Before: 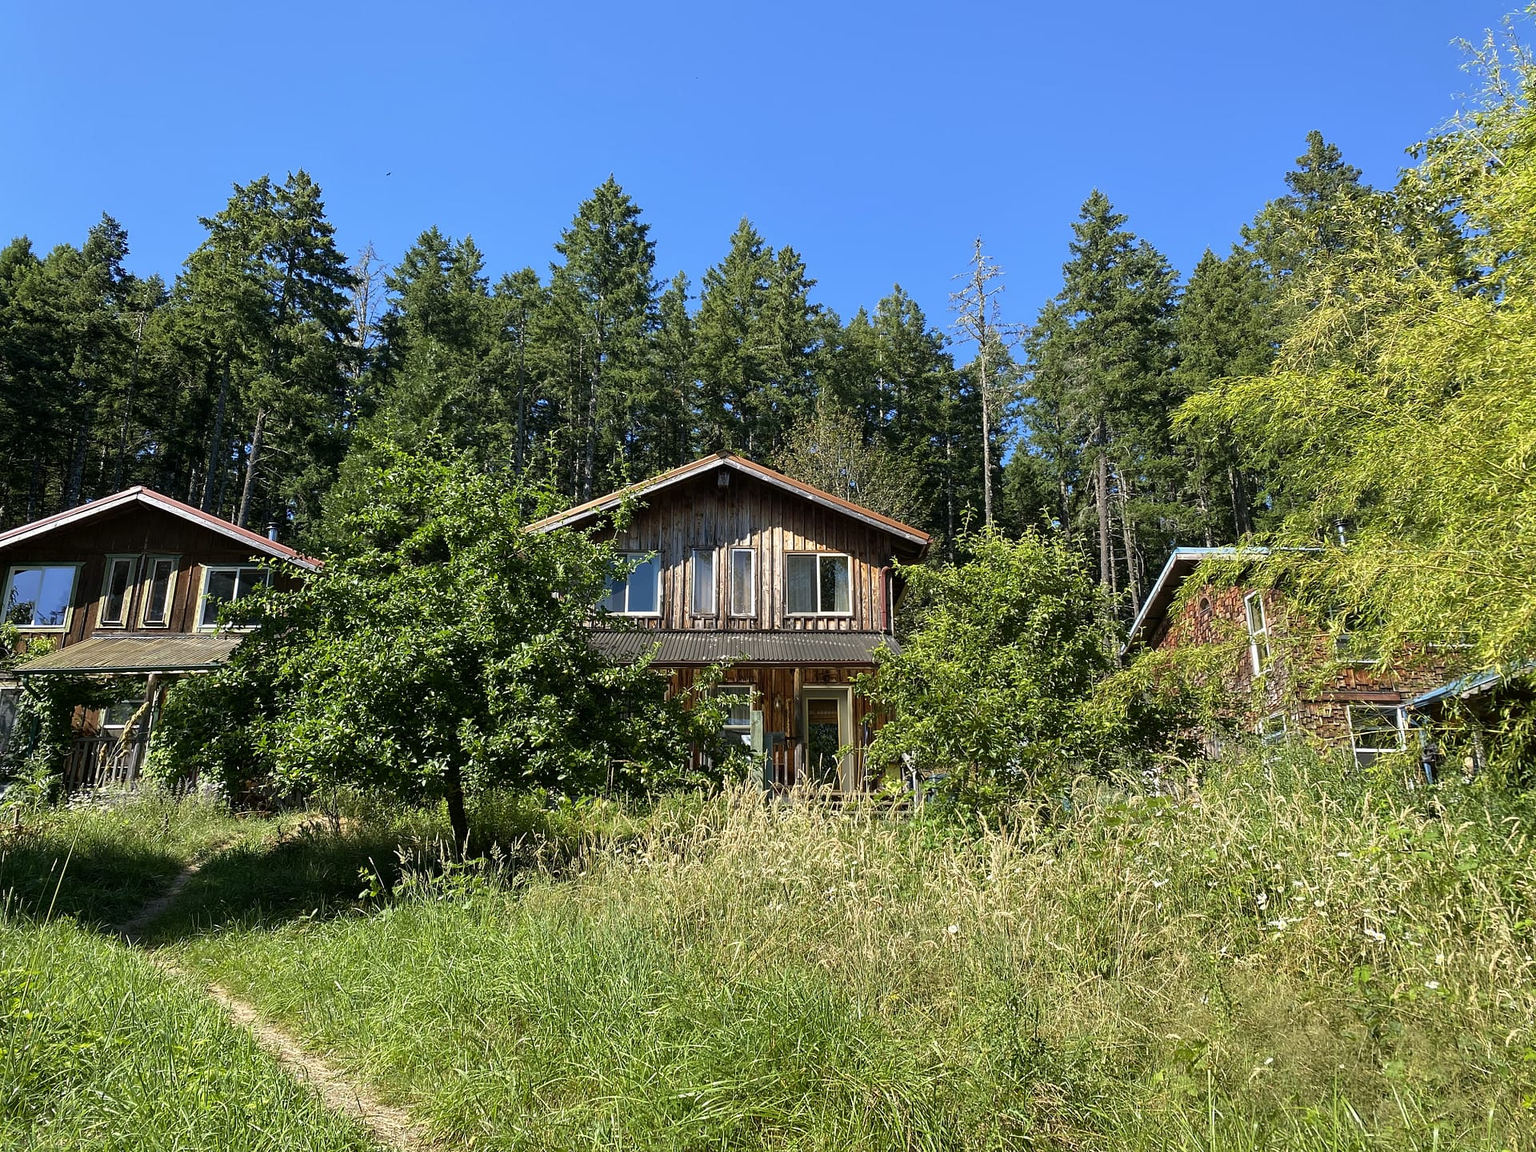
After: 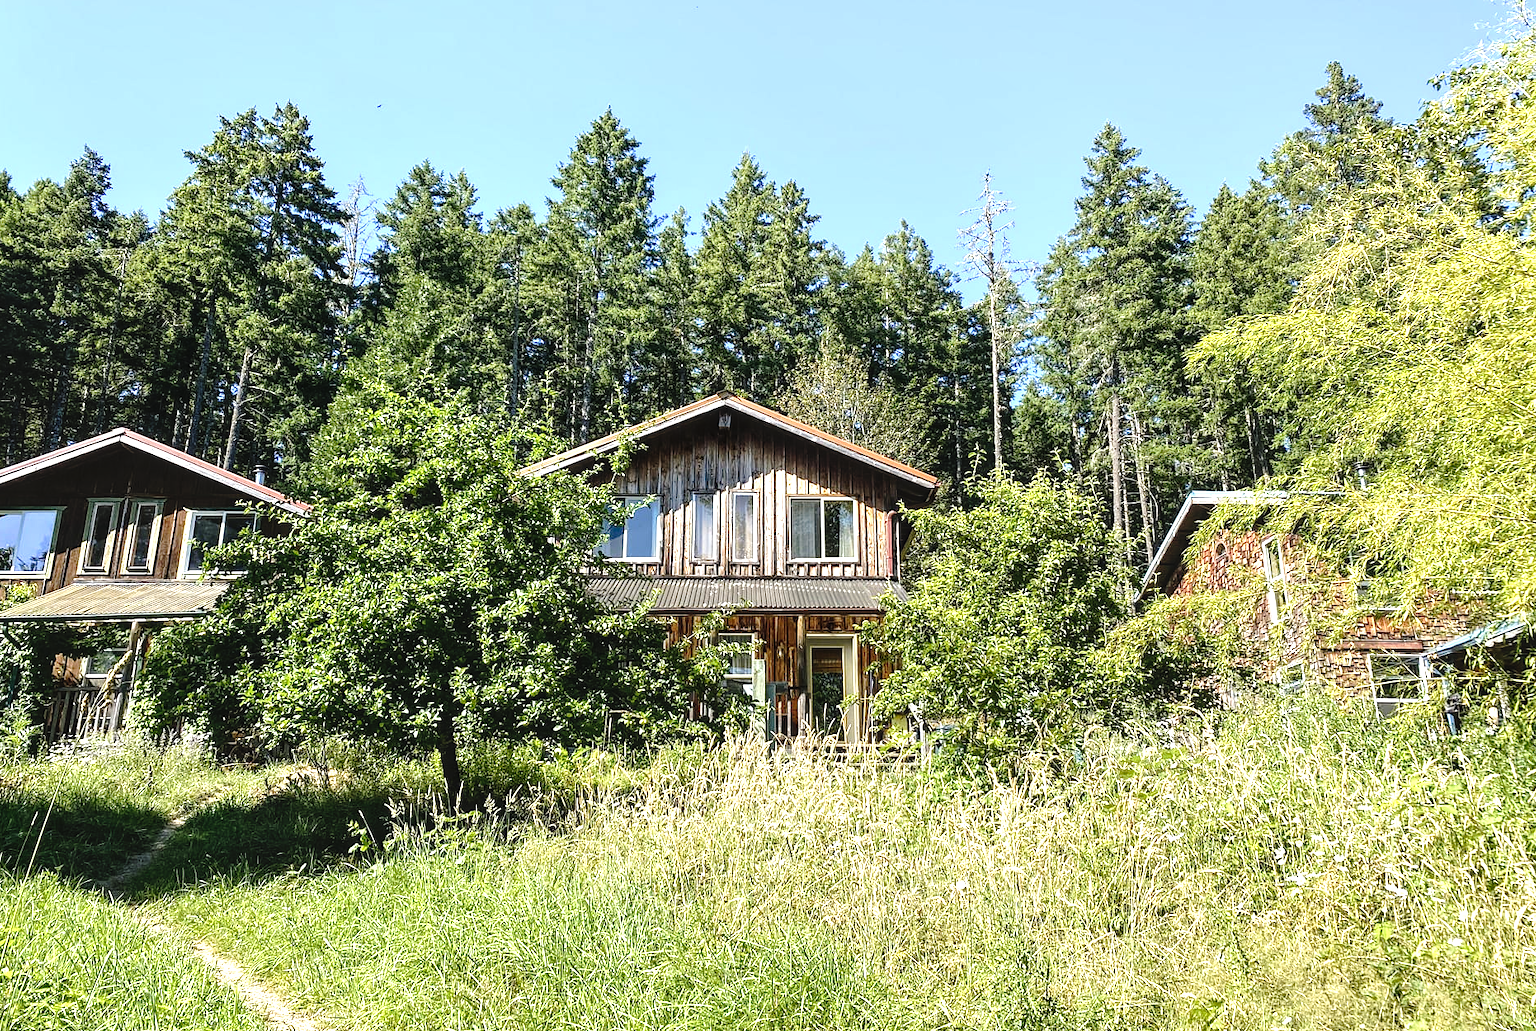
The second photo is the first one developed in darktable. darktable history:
crop: left 1.368%, top 6.193%, right 1.613%, bottom 6.994%
tone equalizer: -8 EV -0.383 EV, -7 EV -0.36 EV, -6 EV -0.336 EV, -5 EV -0.243 EV, -3 EV 0.202 EV, -2 EV 0.304 EV, -1 EV 0.382 EV, +0 EV 0.42 EV, edges refinement/feathering 500, mask exposure compensation -1.57 EV, preserve details no
exposure: exposure 1 EV, compensate highlight preservation false
tone curve: curves: ch0 [(0.003, 0.015) (0.104, 0.07) (0.236, 0.218) (0.401, 0.443) (0.495, 0.55) (0.65, 0.68) (0.832, 0.858) (1, 0.977)]; ch1 [(0, 0) (0.161, 0.092) (0.35, 0.33) (0.379, 0.401) (0.45, 0.466) (0.489, 0.499) (0.55, 0.56) (0.621, 0.615) (0.718, 0.734) (1, 1)]; ch2 [(0, 0) (0.369, 0.427) (0.44, 0.434) (0.502, 0.501) (0.557, 0.55) (0.586, 0.59) (1, 1)], preserve colors none
local contrast: on, module defaults
